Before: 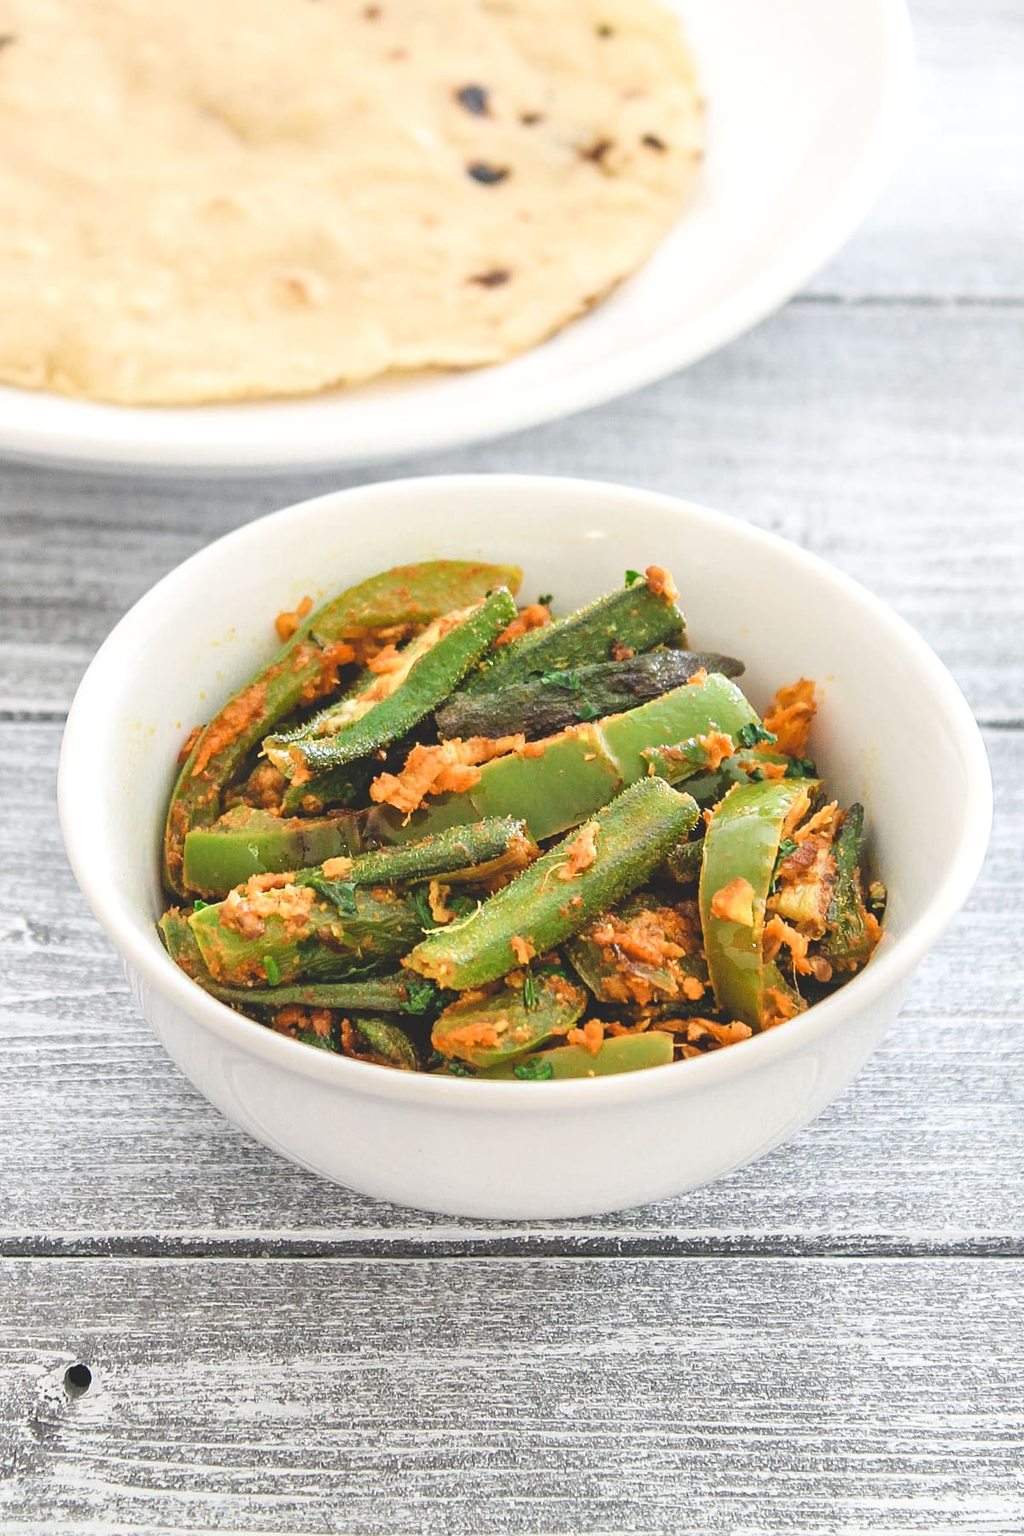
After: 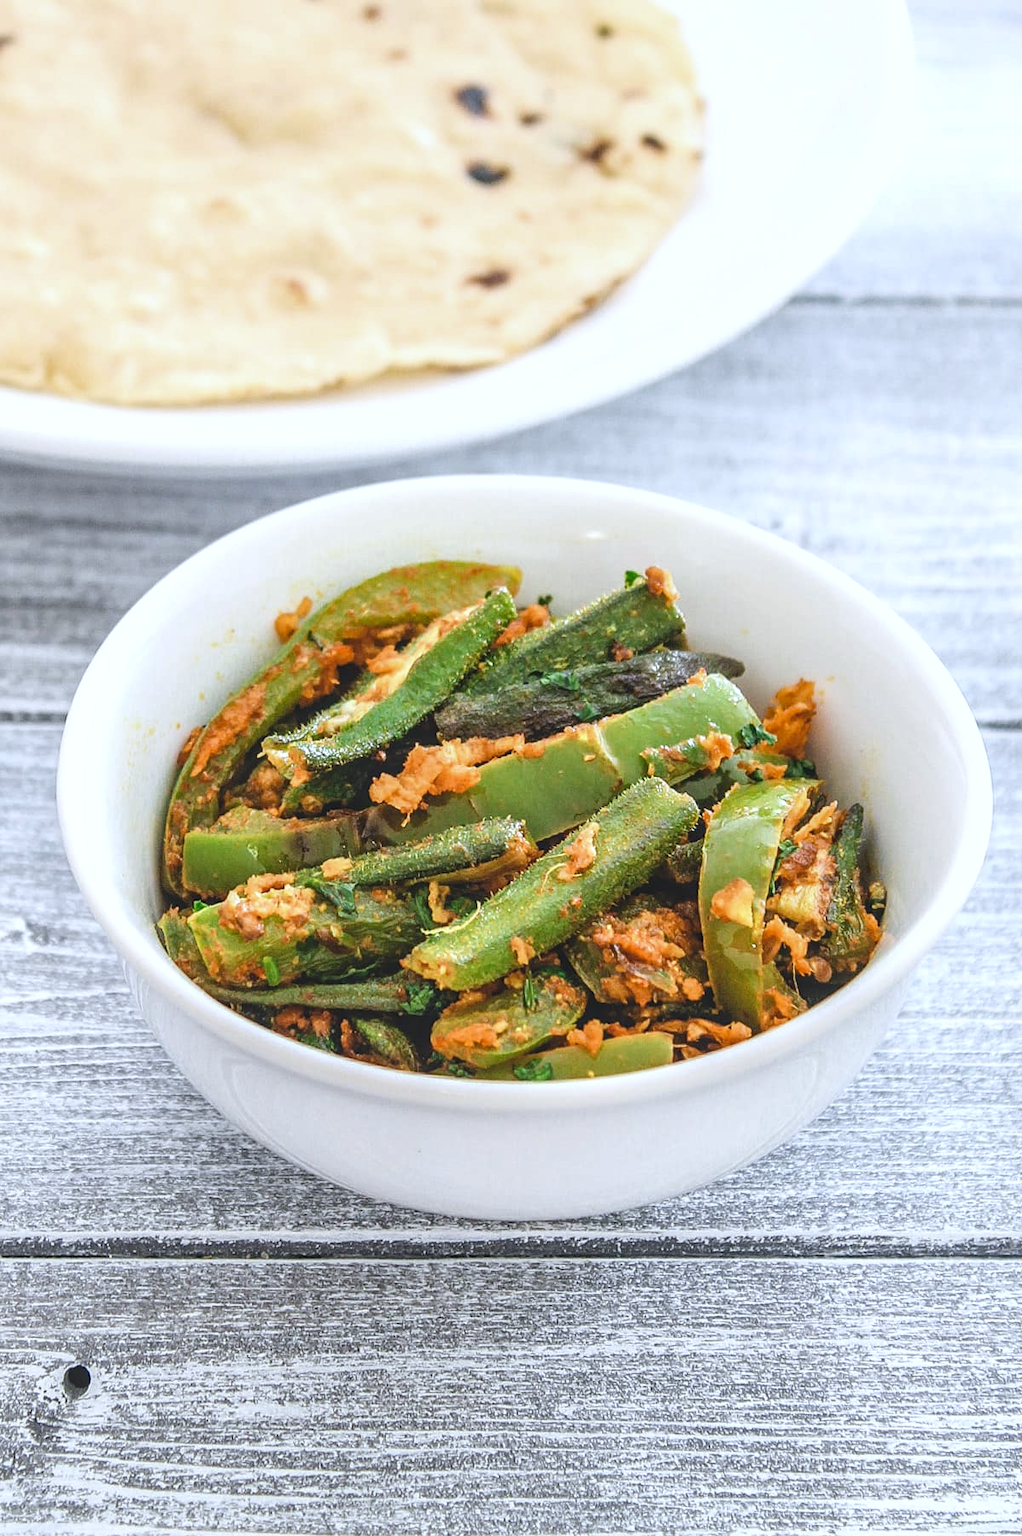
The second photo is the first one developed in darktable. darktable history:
crop and rotate: left 0.126%
white balance: red 0.954, blue 1.079
local contrast: on, module defaults
